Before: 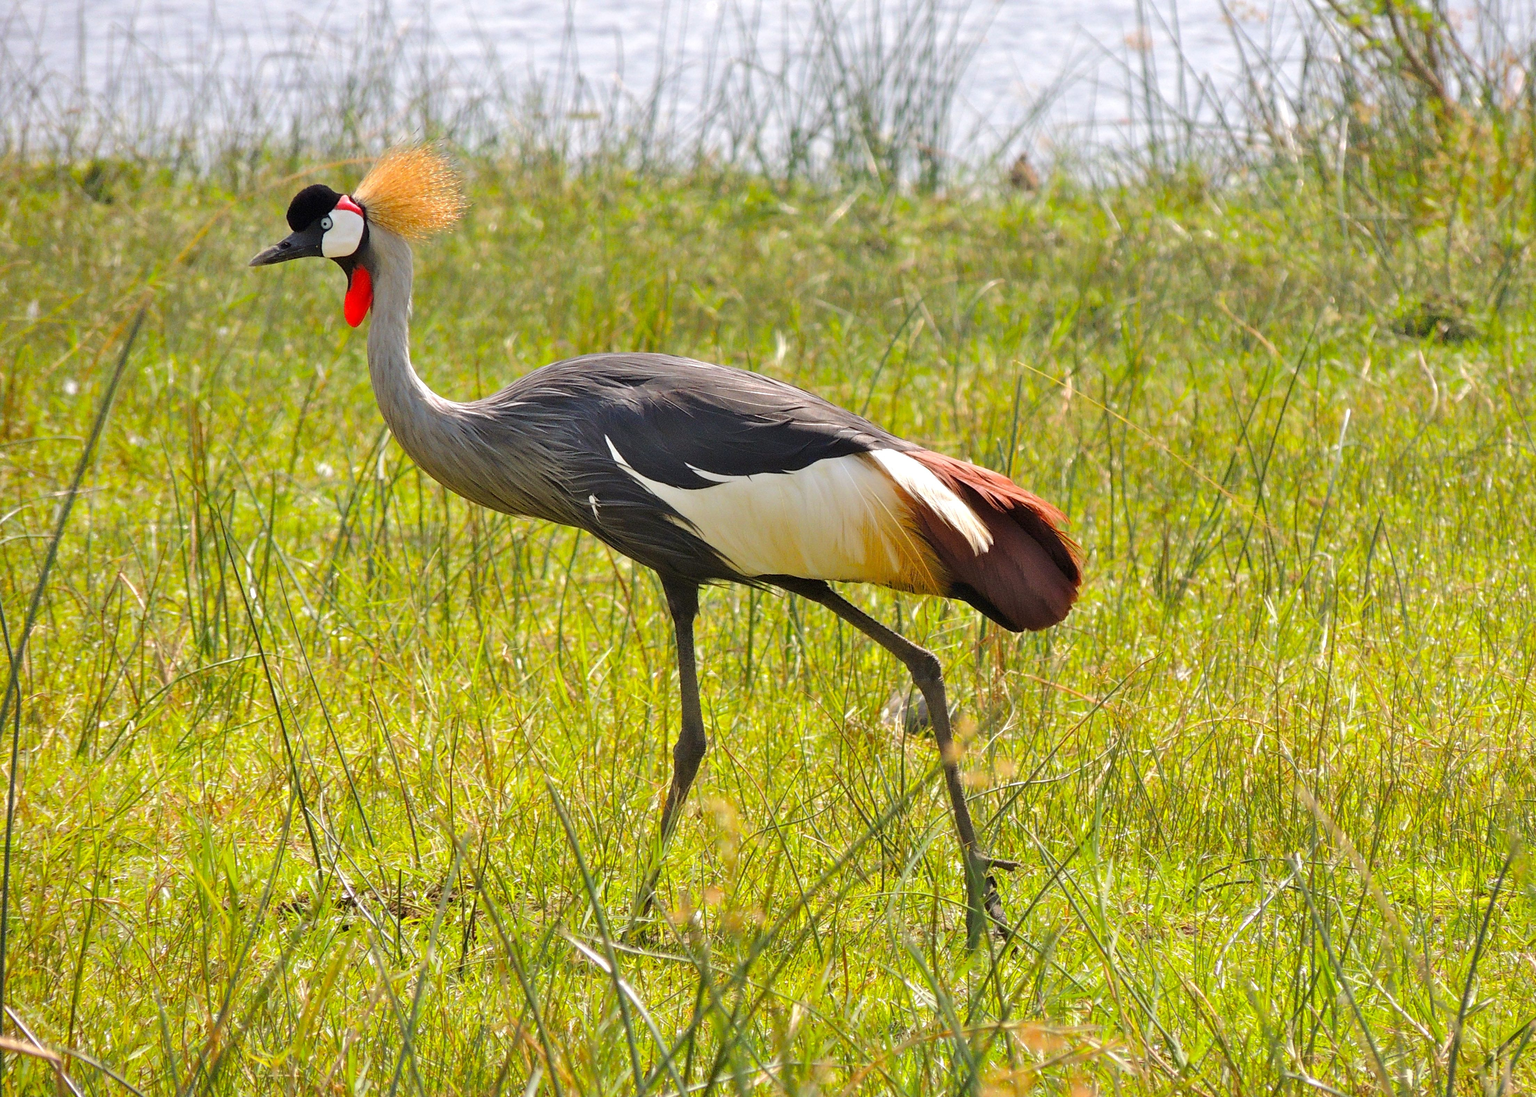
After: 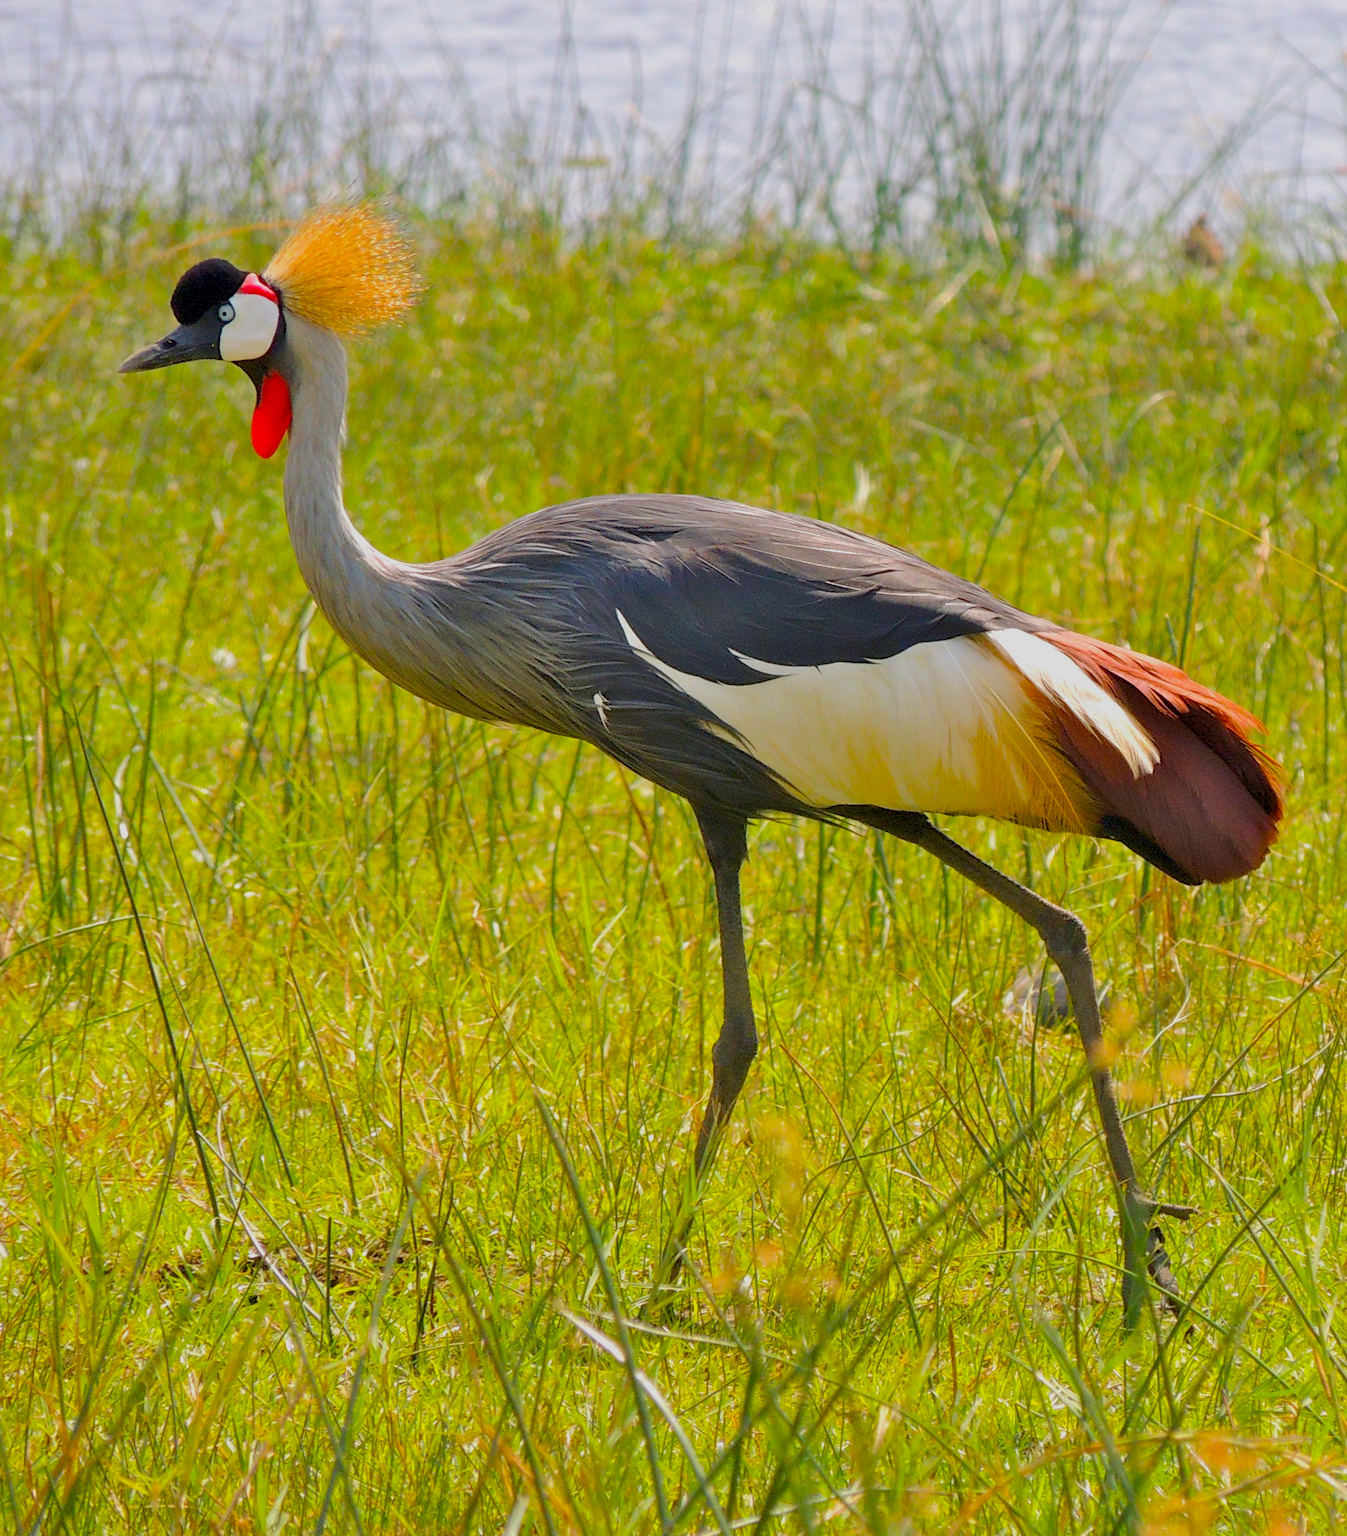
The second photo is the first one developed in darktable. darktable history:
crop: left 10.735%, right 26.566%
shadows and highlights: radius 331.29, shadows 54.05, highlights -98.57, compress 94.6%, soften with gaussian
color balance rgb: shadows lift › chroma 2.064%, shadows lift › hue 222.17°, global offset › luminance -0.29%, global offset › hue 261.76°, perceptual saturation grading › global saturation 30.187%, contrast -19.799%
